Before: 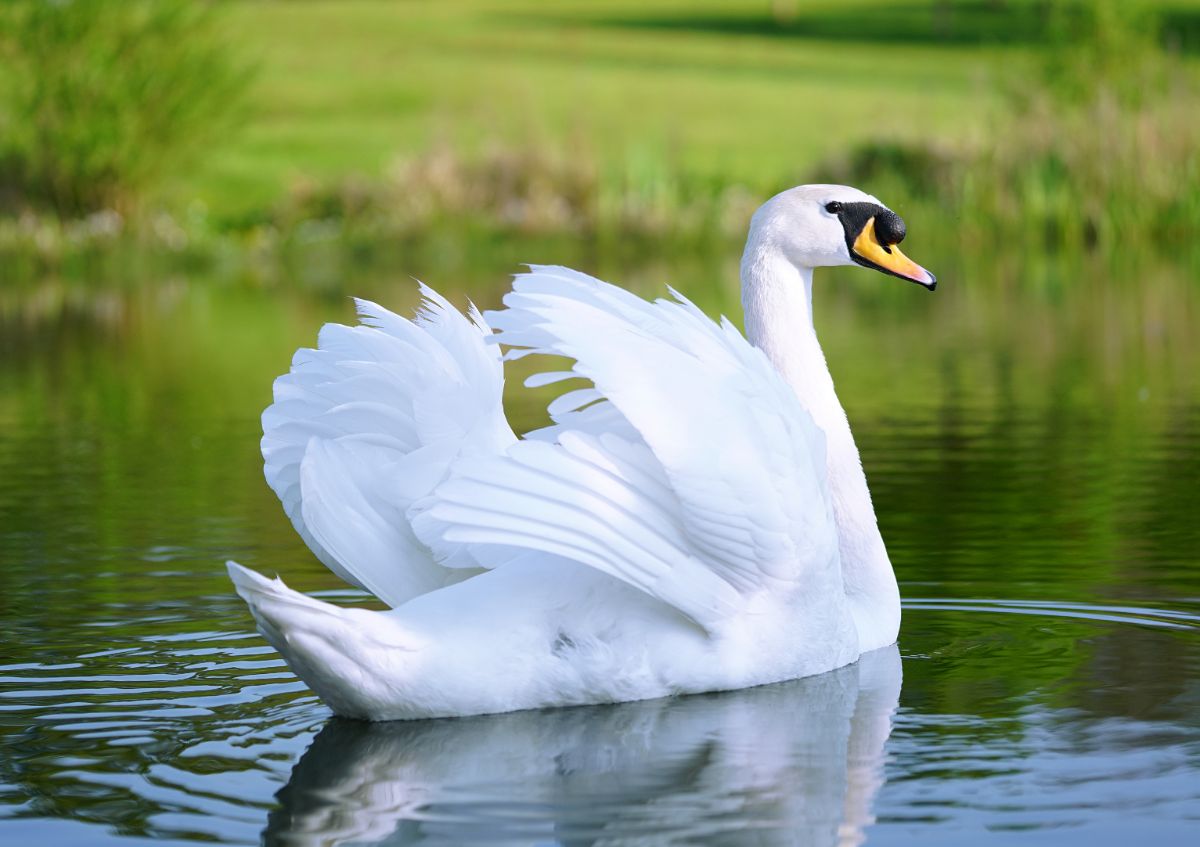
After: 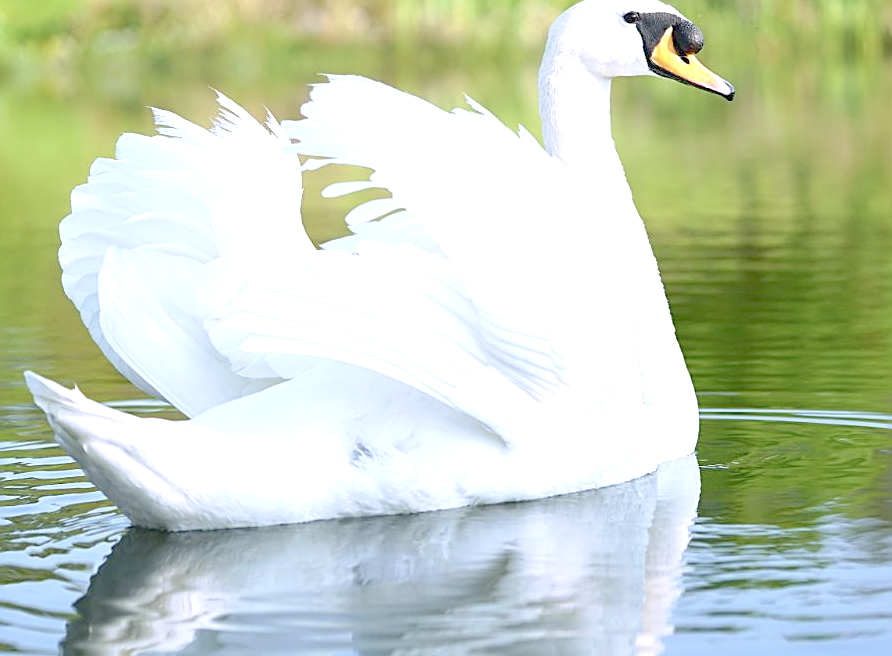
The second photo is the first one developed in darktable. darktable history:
tone curve: curves: ch0 [(0, 0) (0.004, 0.008) (0.077, 0.156) (0.169, 0.29) (0.774, 0.774) (0.988, 0.926)], preserve colors none
exposure: black level correction 0, exposure 1.199 EV, compensate highlight preservation false
crop: left 16.866%, top 22.458%, right 8.771%
sharpen: on, module defaults
